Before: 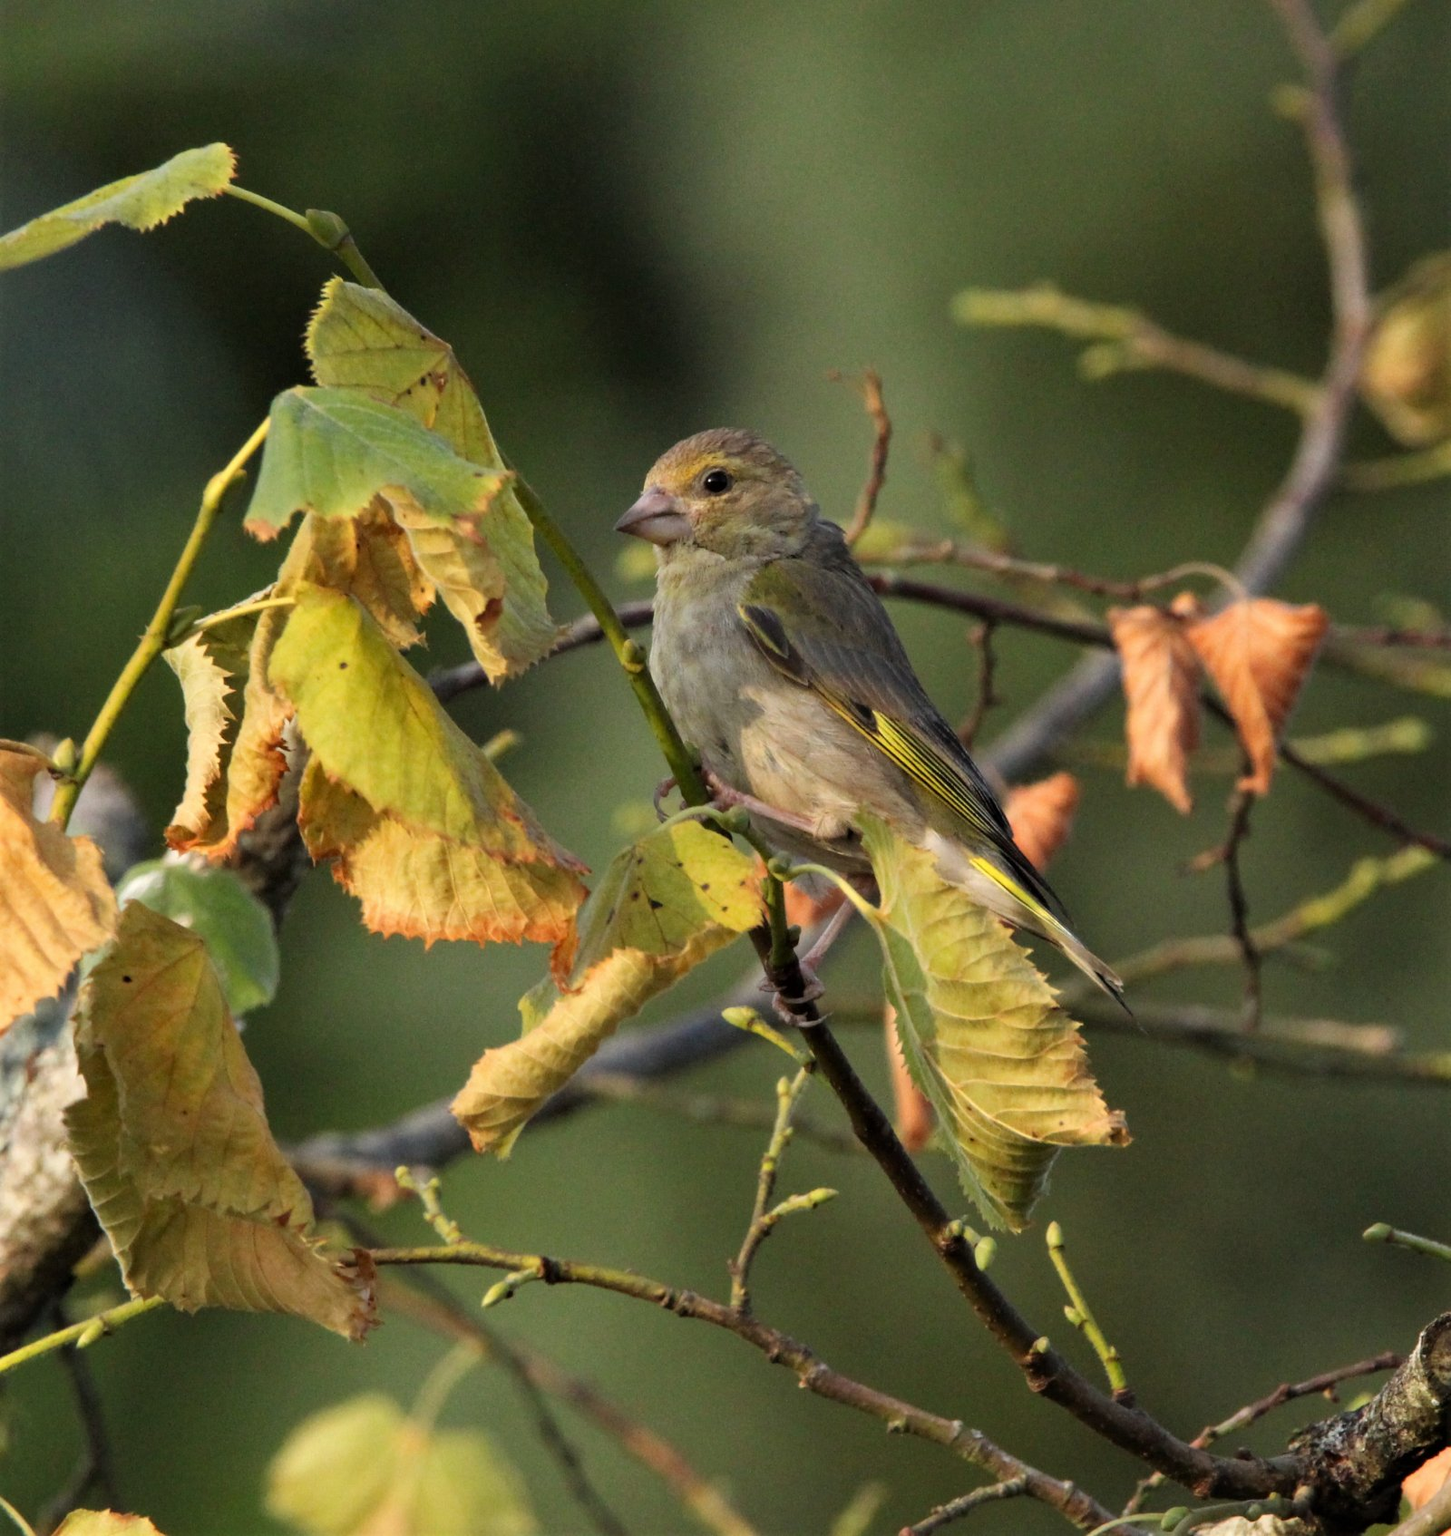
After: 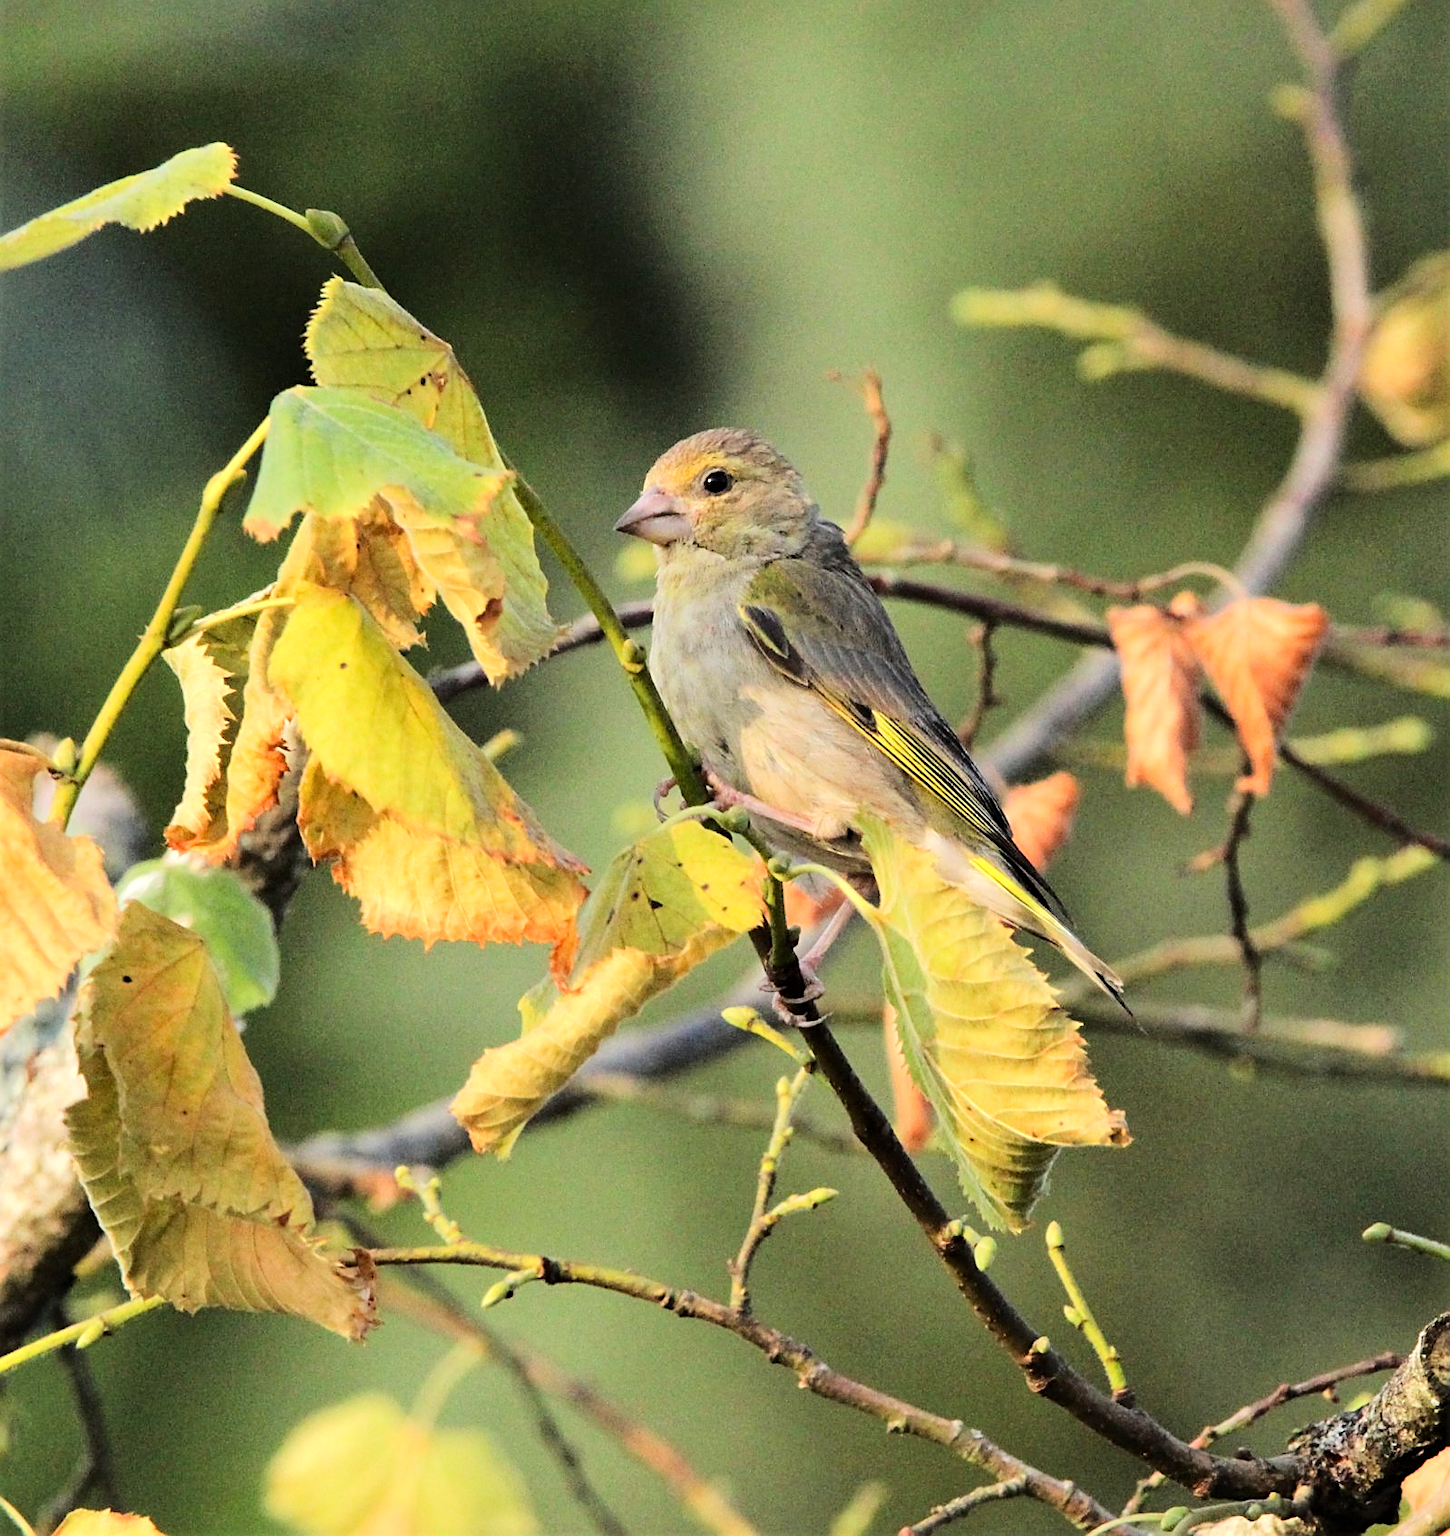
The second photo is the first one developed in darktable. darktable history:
tone equalizer: -7 EV 0.149 EV, -6 EV 0.589 EV, -5 EV 1.17 EV, -4 EV 1.32 EV, -3 EV 1.12 EV, -2 EV 0.6 EV, -1 EV 0.156 EV, edges refinement/feathering 500, mask exposure compensation -1.57 EV, preserve details no
exposure: exposure 0.13 EV, compensate exposure bias true, compensate highlight preservation false
sharpen: on, module defaults
